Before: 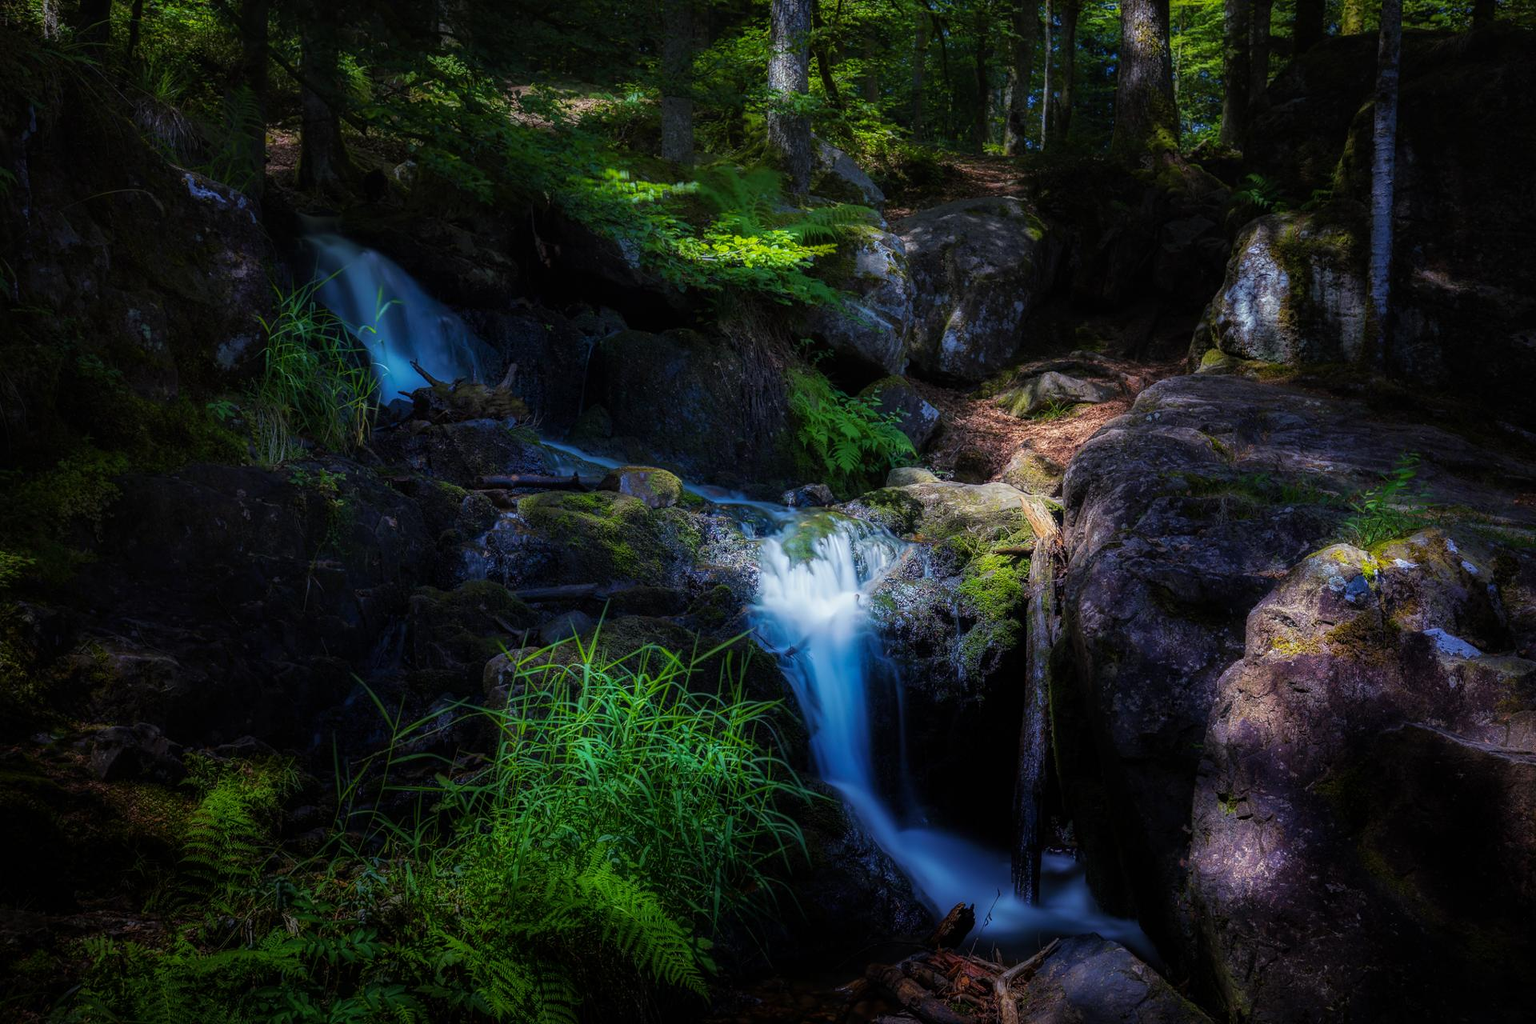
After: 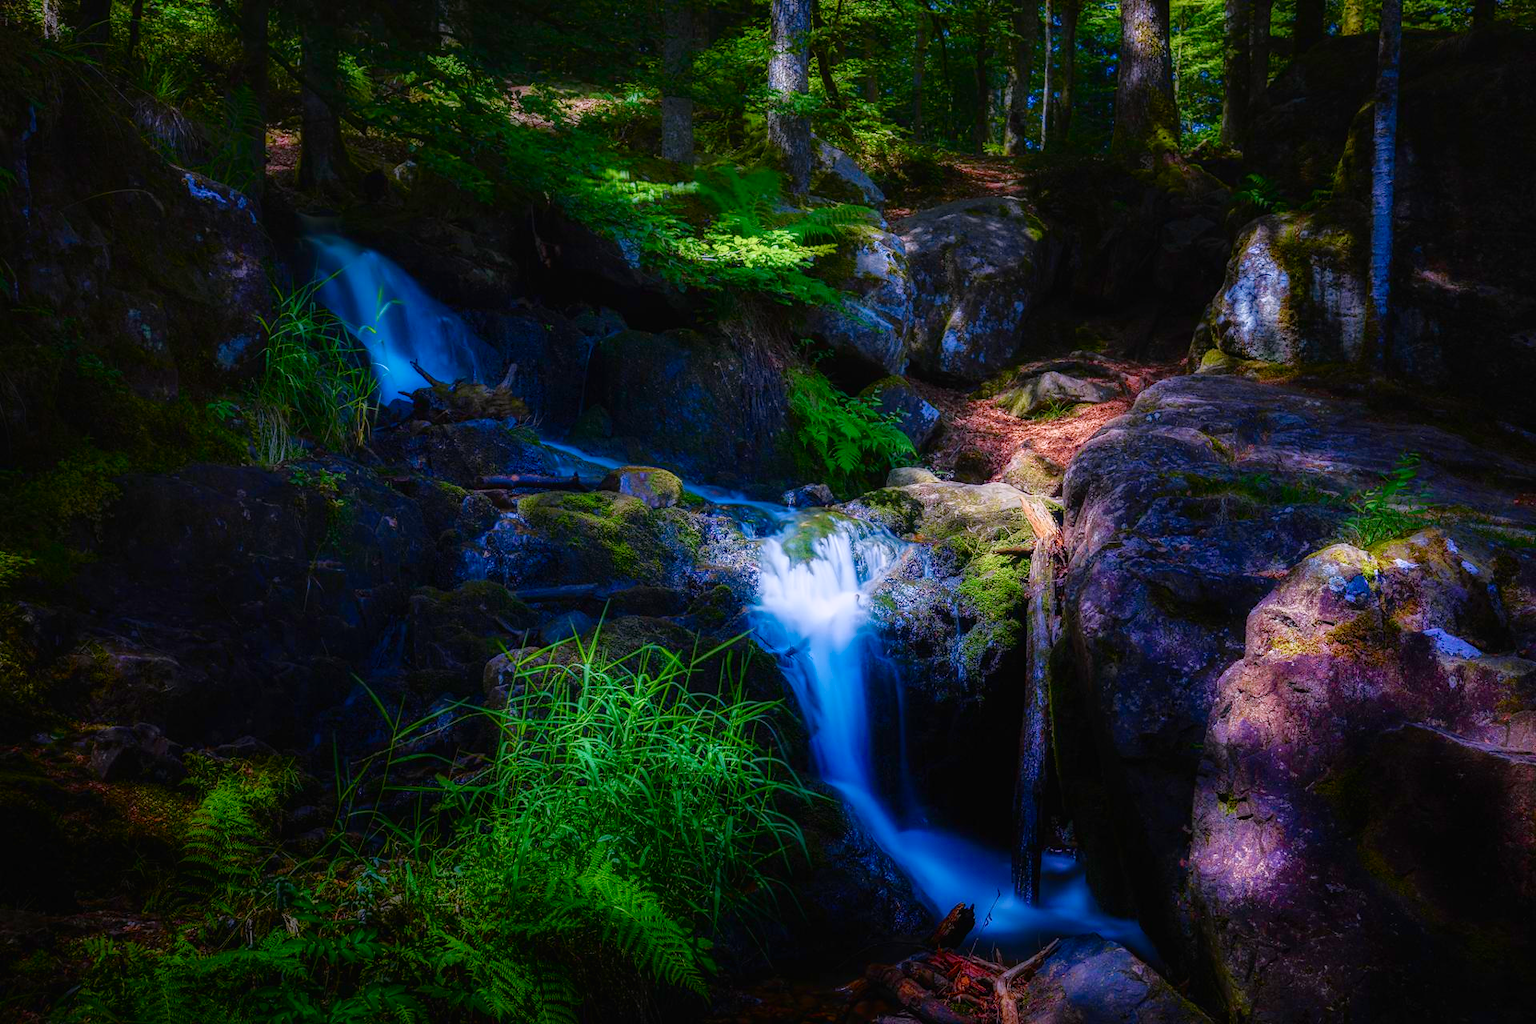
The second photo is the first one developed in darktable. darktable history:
white balance: red 1.05, blue 1.072
tone curve: curves: ch0 [(0, 0.01) (0.037, 0.032) (0.131, 0.108) (0.275, 0.286) (0.483, 0.517) (0.61, 0.661) (0.697, 0.768) (0.797, 0.876) (0.888, 0.952) (0.997, 0.995)]; ch1 [(0, 0) (0.312, 0.262) (0.425, 0.402) (0.5, 0.5) (0.527, 0.532) (0.556, 0.585) (0.683, 0.706) (0.746, 0.77) (1, 1)]; ch2 [(0, 0) (0.223, 0.185) (0.333, 0.284) (0.432, 0.4) (0.502, 0.502) (0.525, 0.527) (0.545, 0.564) (0.587, 0.613) (0.636, 0.654) (0.711, 0.729) (0.845, 0.855) (0.998, 0.977)], color space Lab, independent channels, preserve colors none
color balance rgb: shadows lift › chroma 1%, shadows lift › hue 113°, highlights gain › chroma 0.2%, highlights gain › hue 333°, perceptual saturation grading › global saturation 20%, perceptual saturation grading › highlights -50%, perceptual saturation grading › shadows 25%, contrast -10%
